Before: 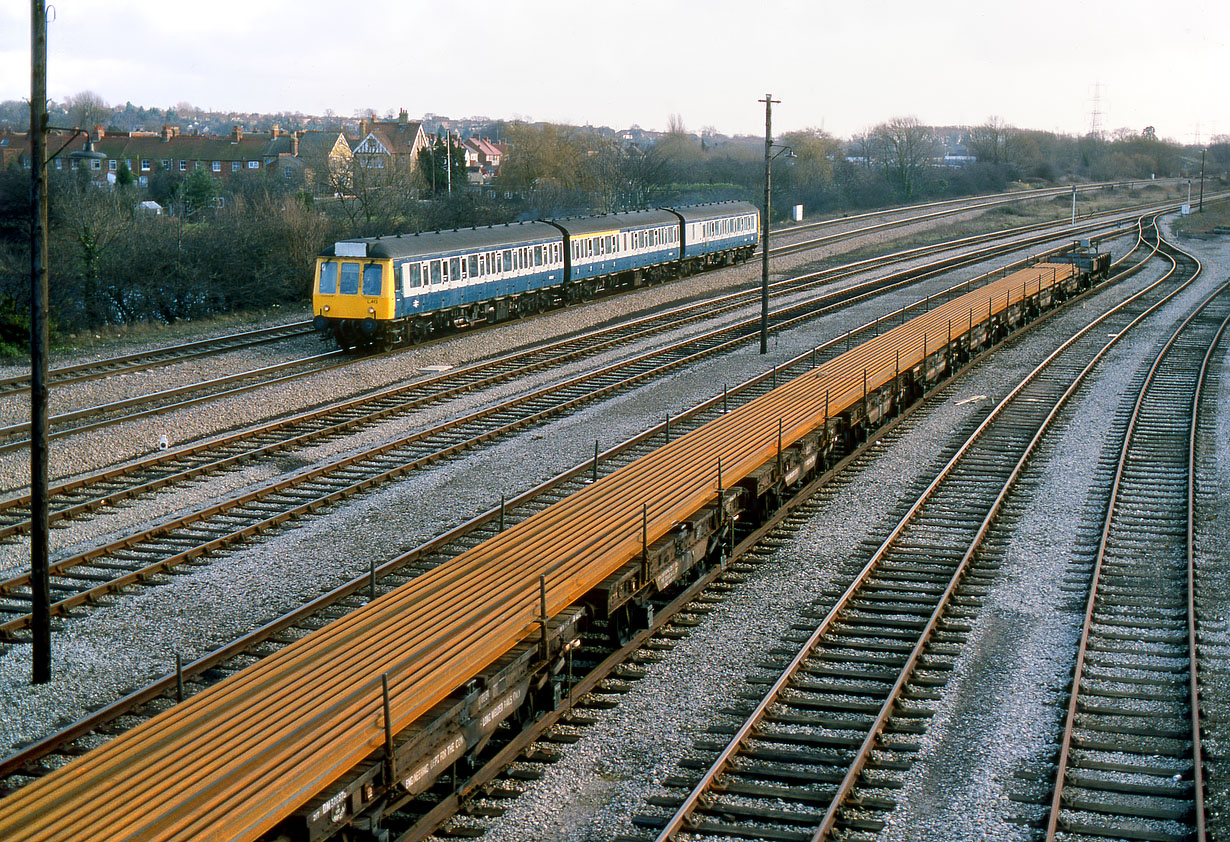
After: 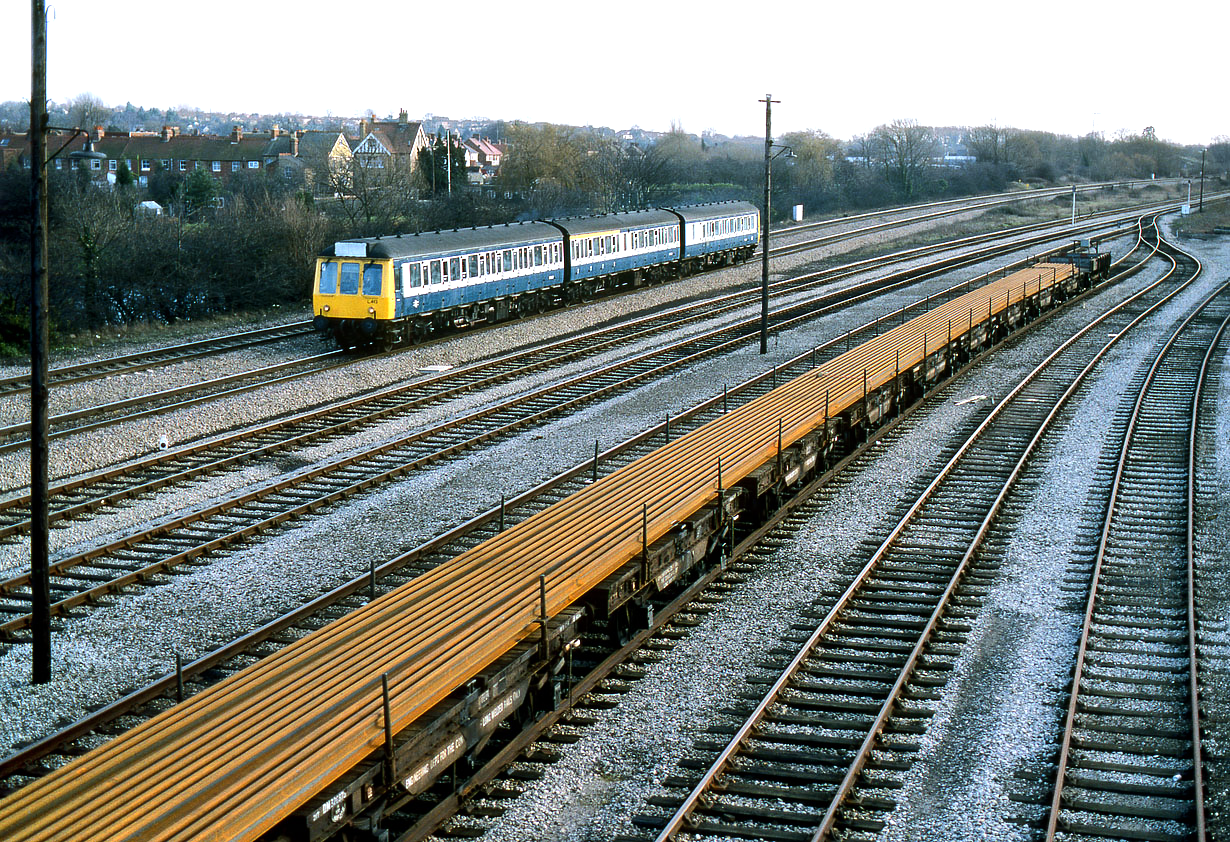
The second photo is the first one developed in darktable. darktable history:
tone equalizer: -8 EV -0.75 EV, -7 EV -0.7 EV, -6 EV -0.6 EV, -5 EV -0.4 EV, -3 EV 0.4 EV, -2 EV 0.6 EV, -1 EV 0.7 EV, +0 EV 0.75 EV, edges refinement/feathering 500, mask exposure compensation -1.57 EV, preserve details no
white balance: red 0.925, blue 1.046
